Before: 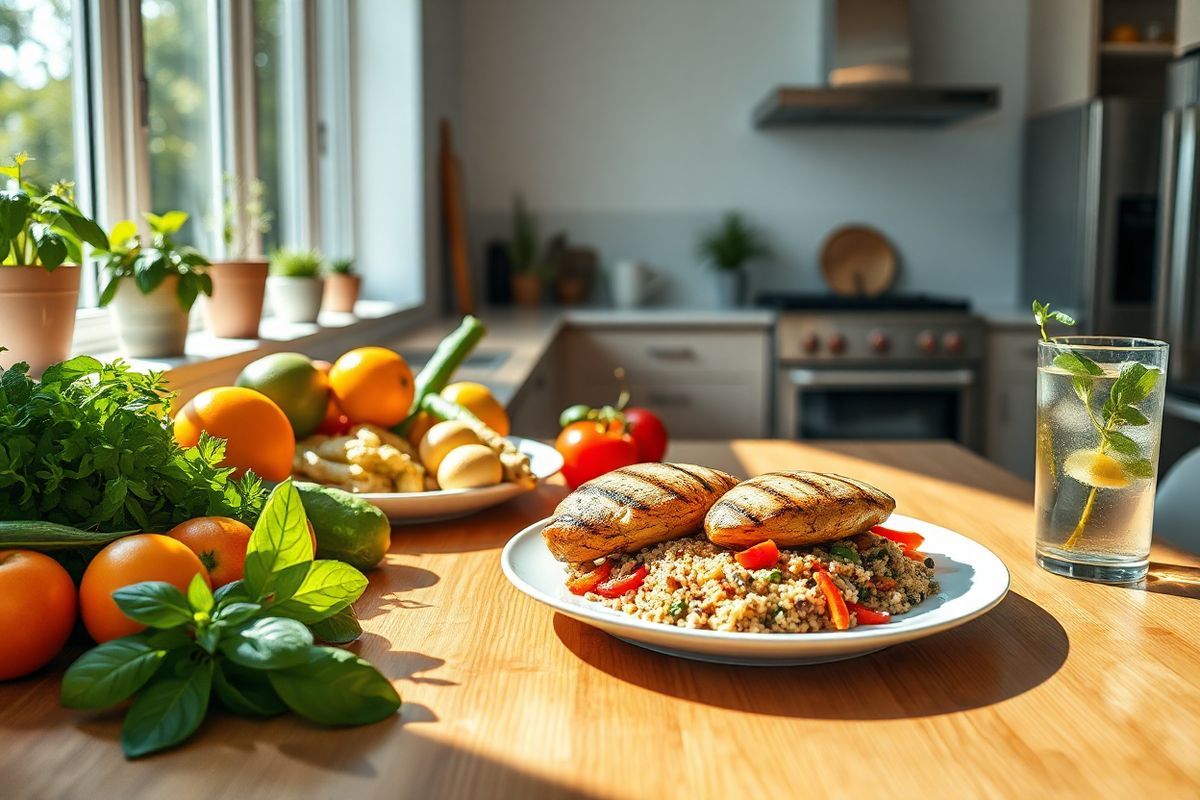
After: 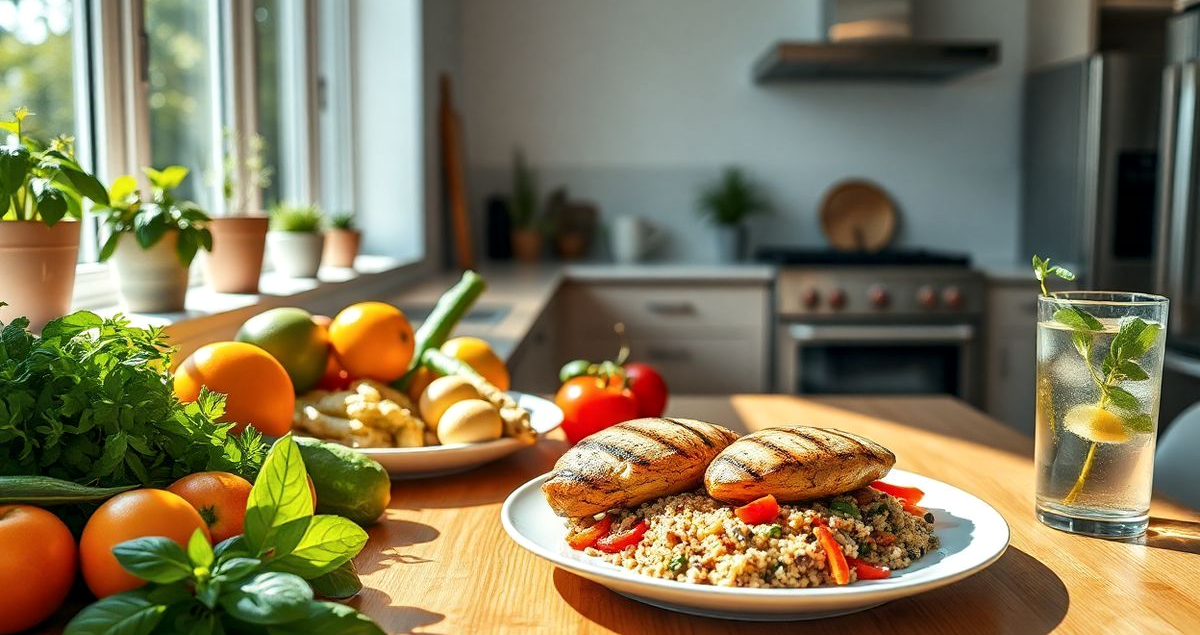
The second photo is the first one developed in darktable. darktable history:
exposure: compensate highlight preservation false
crop and rotate: top 5.667%, bottom 14.937%
local contrast: mode bilateral grid, contrast 20, coarseness 50, detail 120%, midtone range 0.2
